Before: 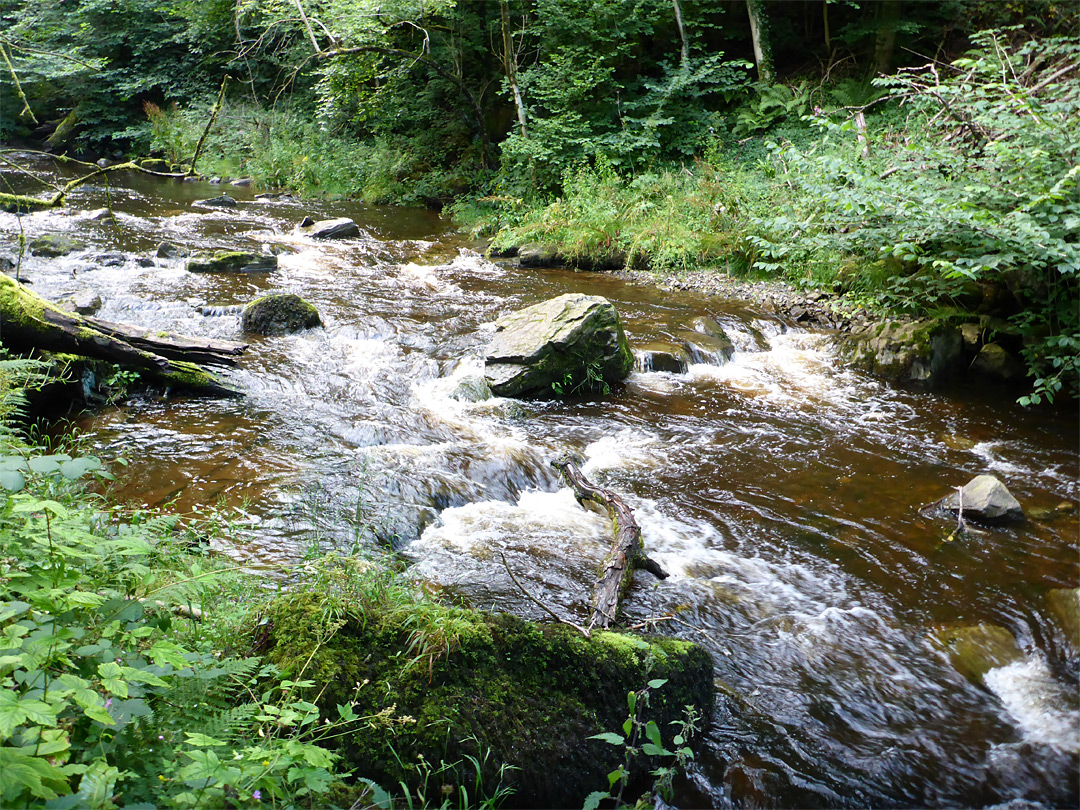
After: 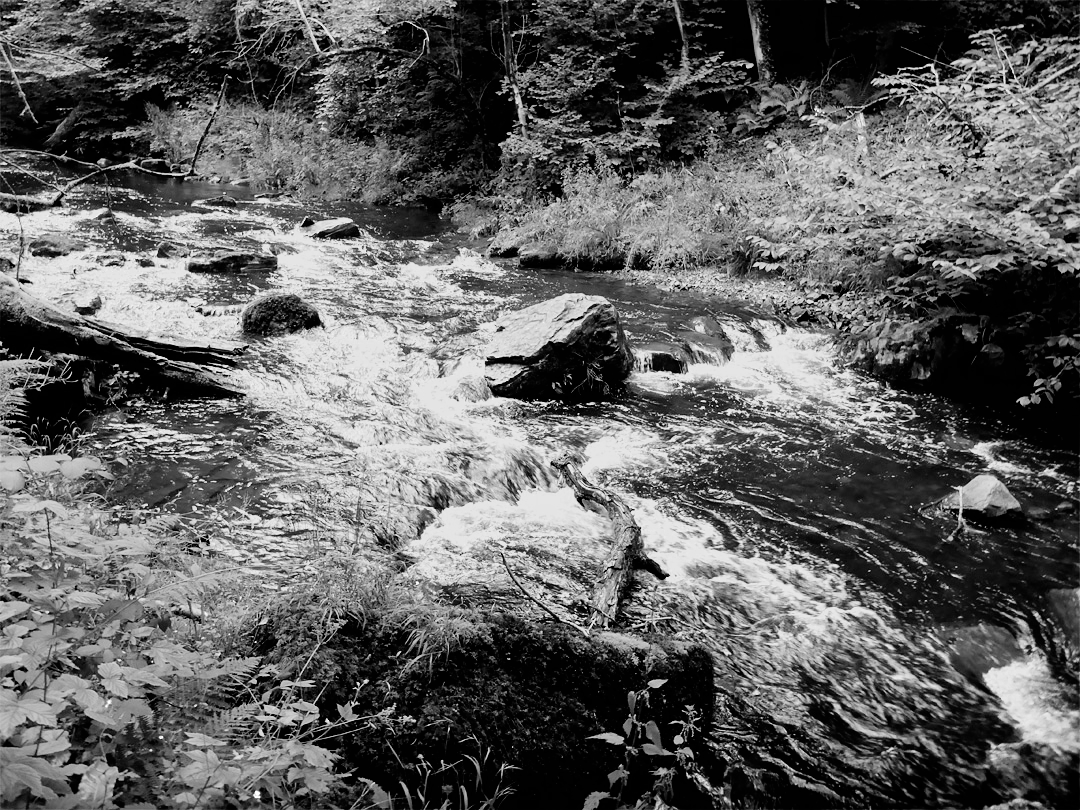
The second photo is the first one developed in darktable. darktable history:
exposure: black level correction 0.001, compensate highlight preservation false
filmic rgb: black relative exposure -5.14 EV, white relative exposure 3.98 EV, threshold 5.97 EV, hardness 2.89, contrast 1.297, enable highlight reconstruction true
contrast equalizer: y [[0.5 ×6], [0.5 ×6], [0.5, 0.5, 0.501, 0.545, 0.707, 0.863], [0 ×6], [0 ×6]], mix -0.987
color zones: curves: ch0 [(0, 0.613) (0.01, 0.613) (0.245, 0.448) (0.498, 0.529) (0.642, 0.665) (0.879, 0.777) (0.99, 0.613)]; ch1 [(0, 0) (0.143, 0) (0.286, 0) (0.429, 0) (0.571, 0) (0.714, 0) (0.857, 0)]
tone equalizer: mask exposure compensation -0.499 EV
